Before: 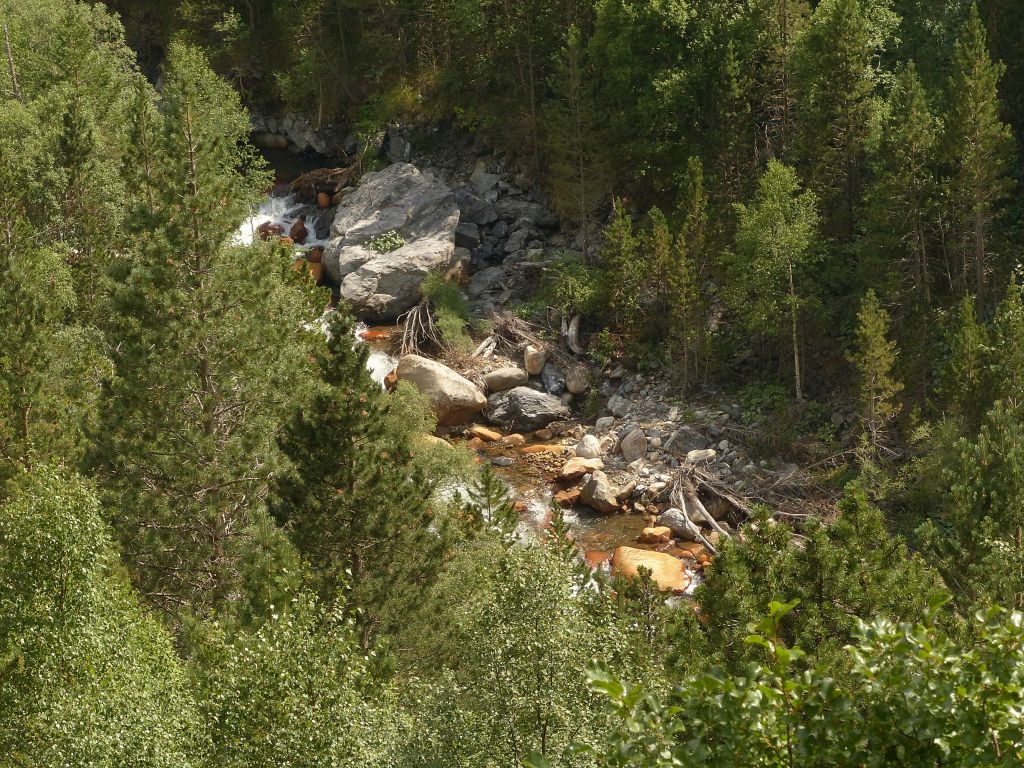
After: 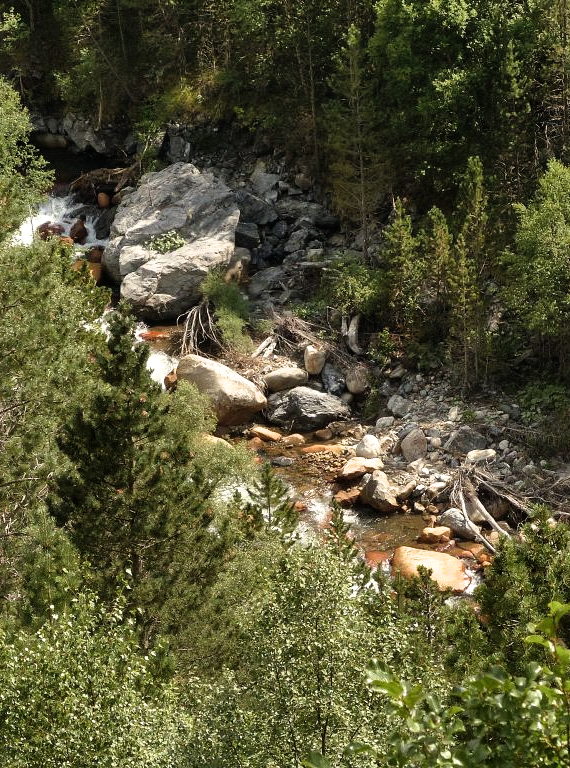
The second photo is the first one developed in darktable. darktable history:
shadows and highlights: shadows 48.05, highlights -41.5, soften with gaussian
crop: left 21.545%, right 22.704%
filmic rgb: black relative exposure -8.02 EV, white relative exposure 2.32 EV, hardness 6.57
